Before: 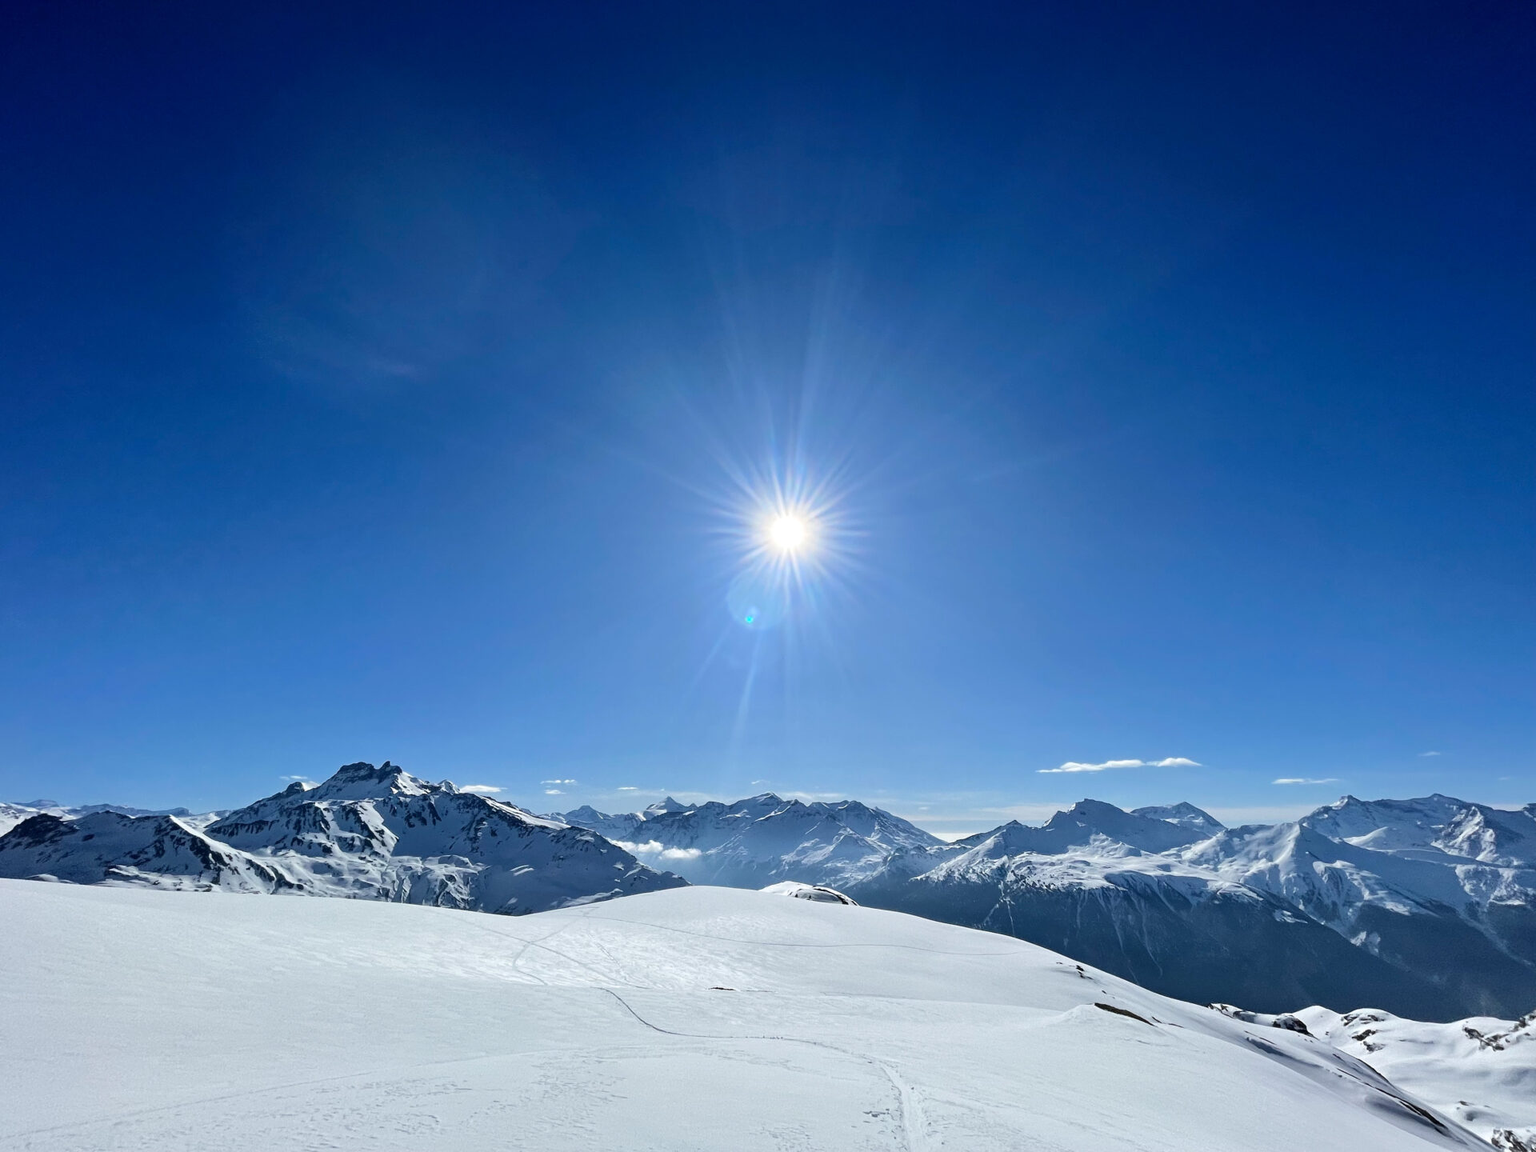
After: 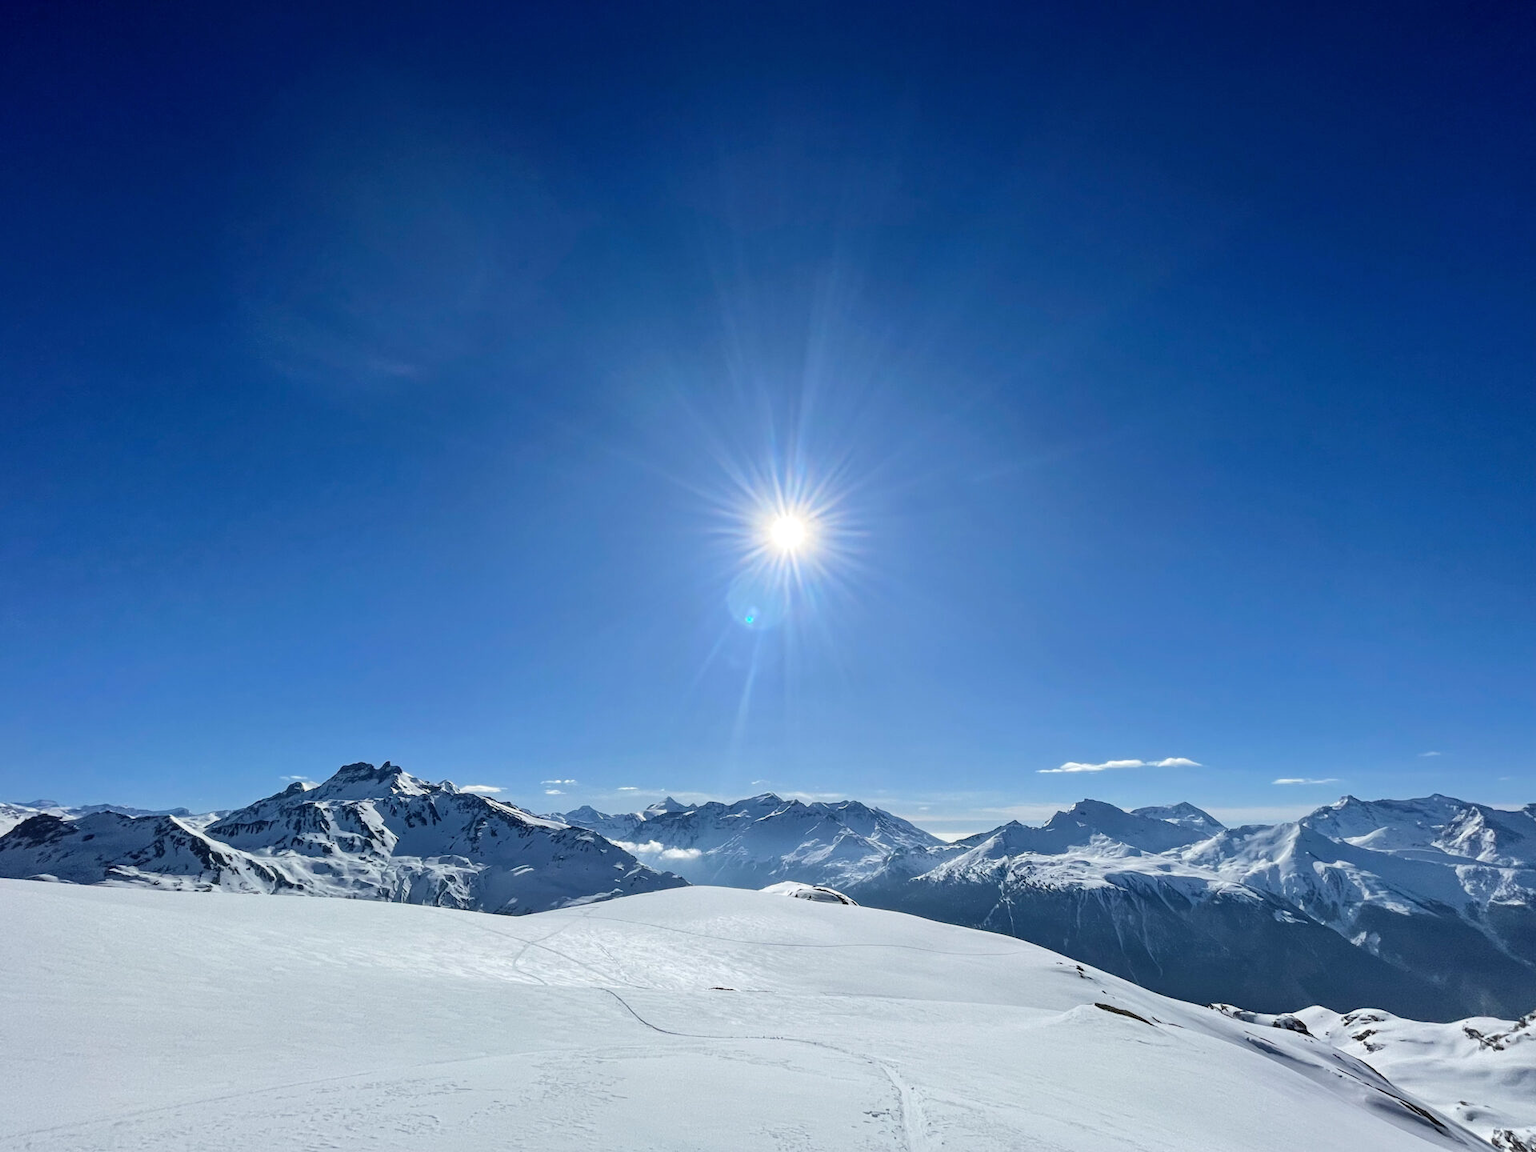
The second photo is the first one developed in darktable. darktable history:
color balance: contrast -0.5%
local contrast: detail 110%
